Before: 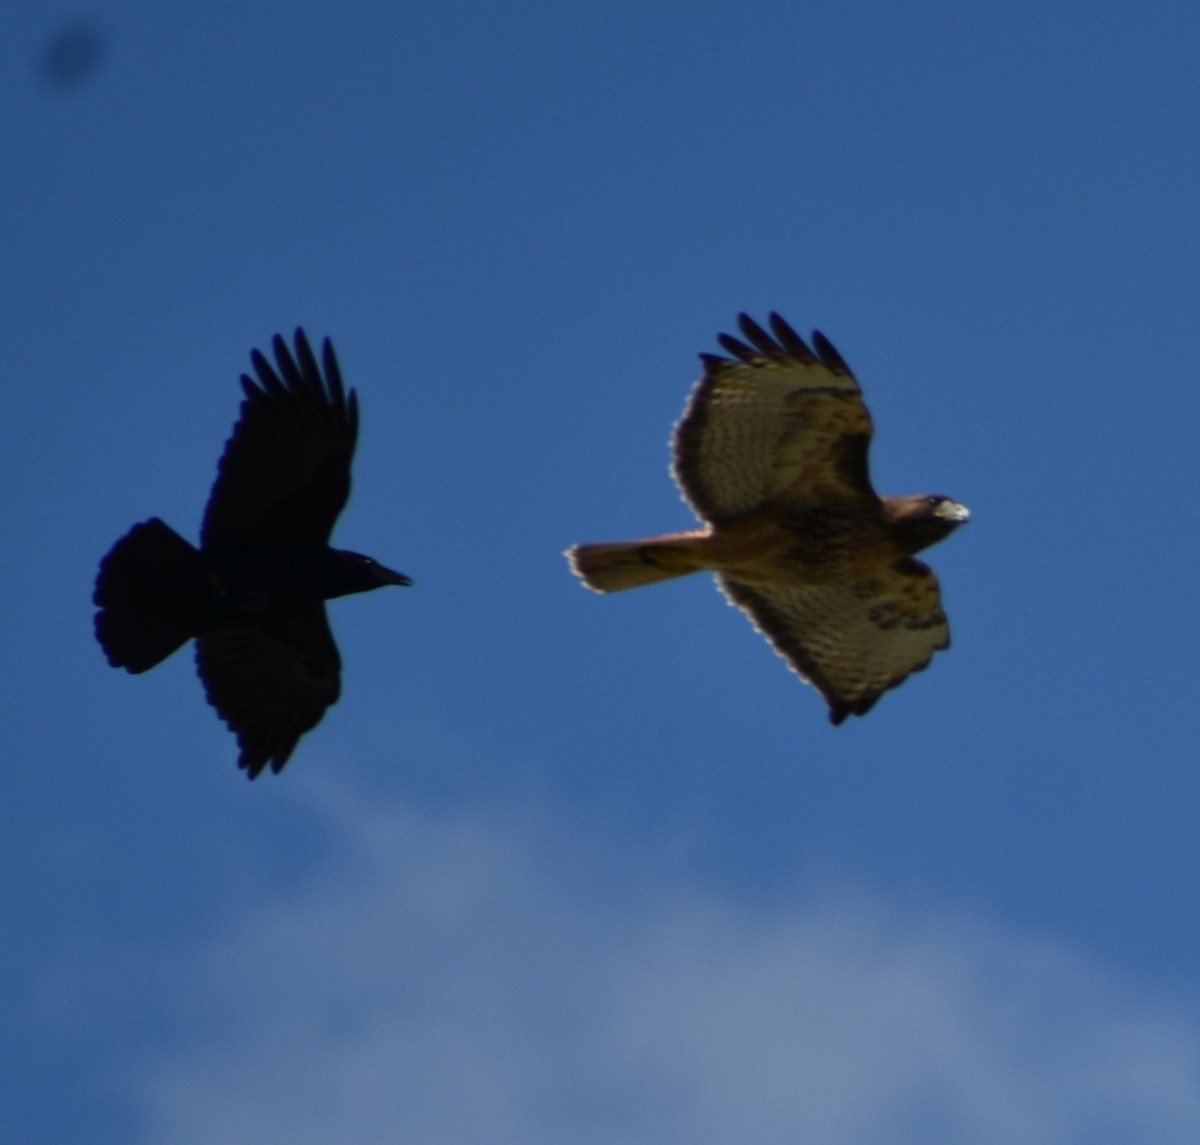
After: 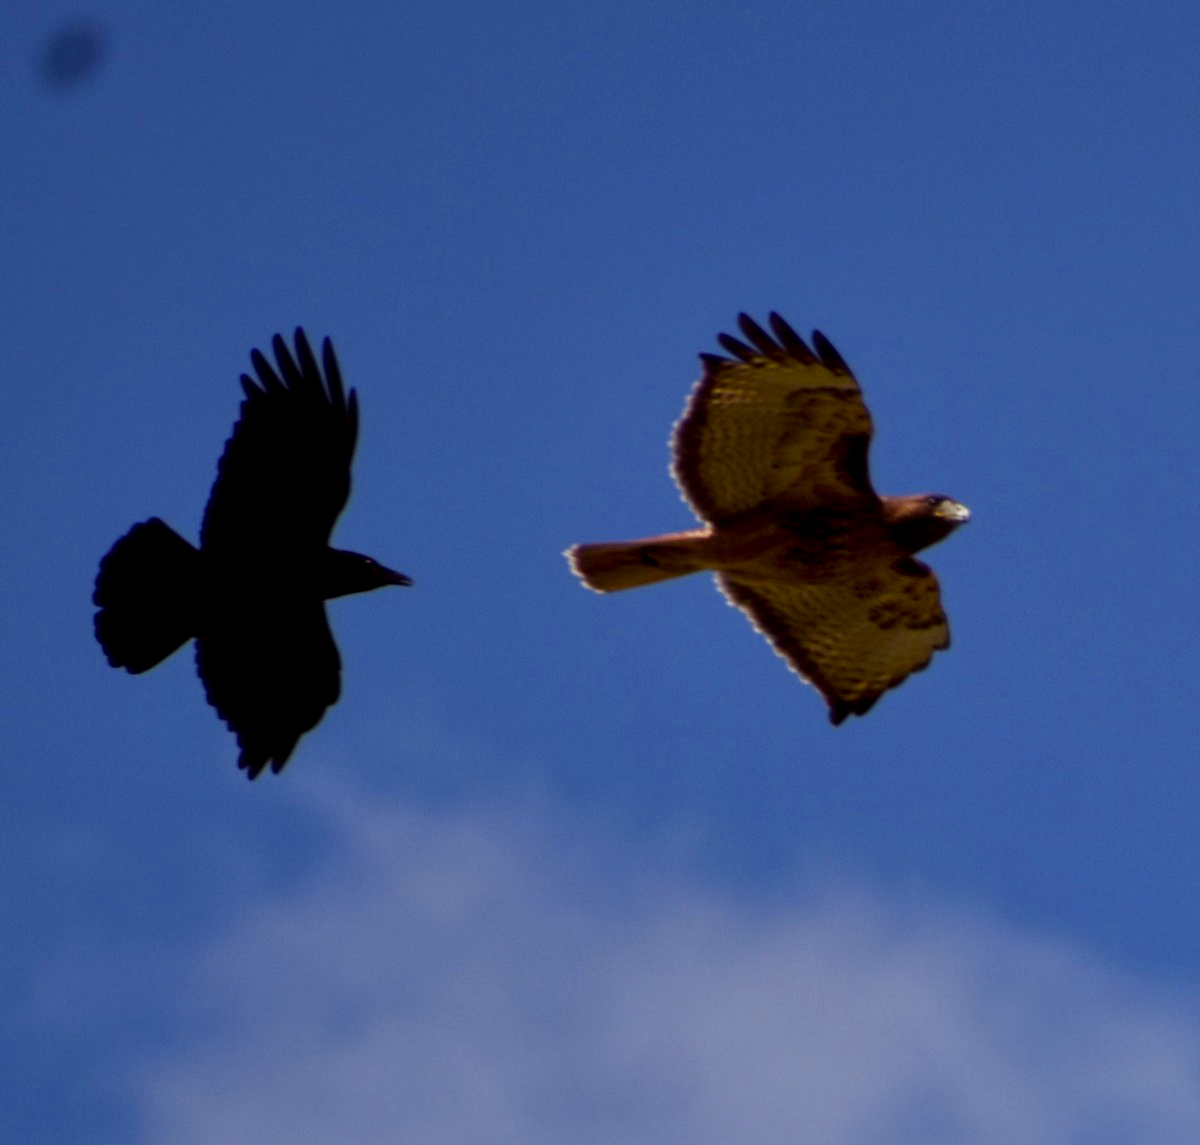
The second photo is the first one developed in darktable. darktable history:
color balance rgb: power › chroma 1.533%, power › hue 26.98°, perceptual saturation grading › global saturation 0.873%, perceptual saturation grading › highlights -17.761%, perceptual saturation grading › mid-tones 33.332%, perceptual saturation grading › shadows 50.517%, global vibrance 10.909%
haze removal: strength -0.056, compatibility mode true, adaptive false
local contrast: detail 130%
